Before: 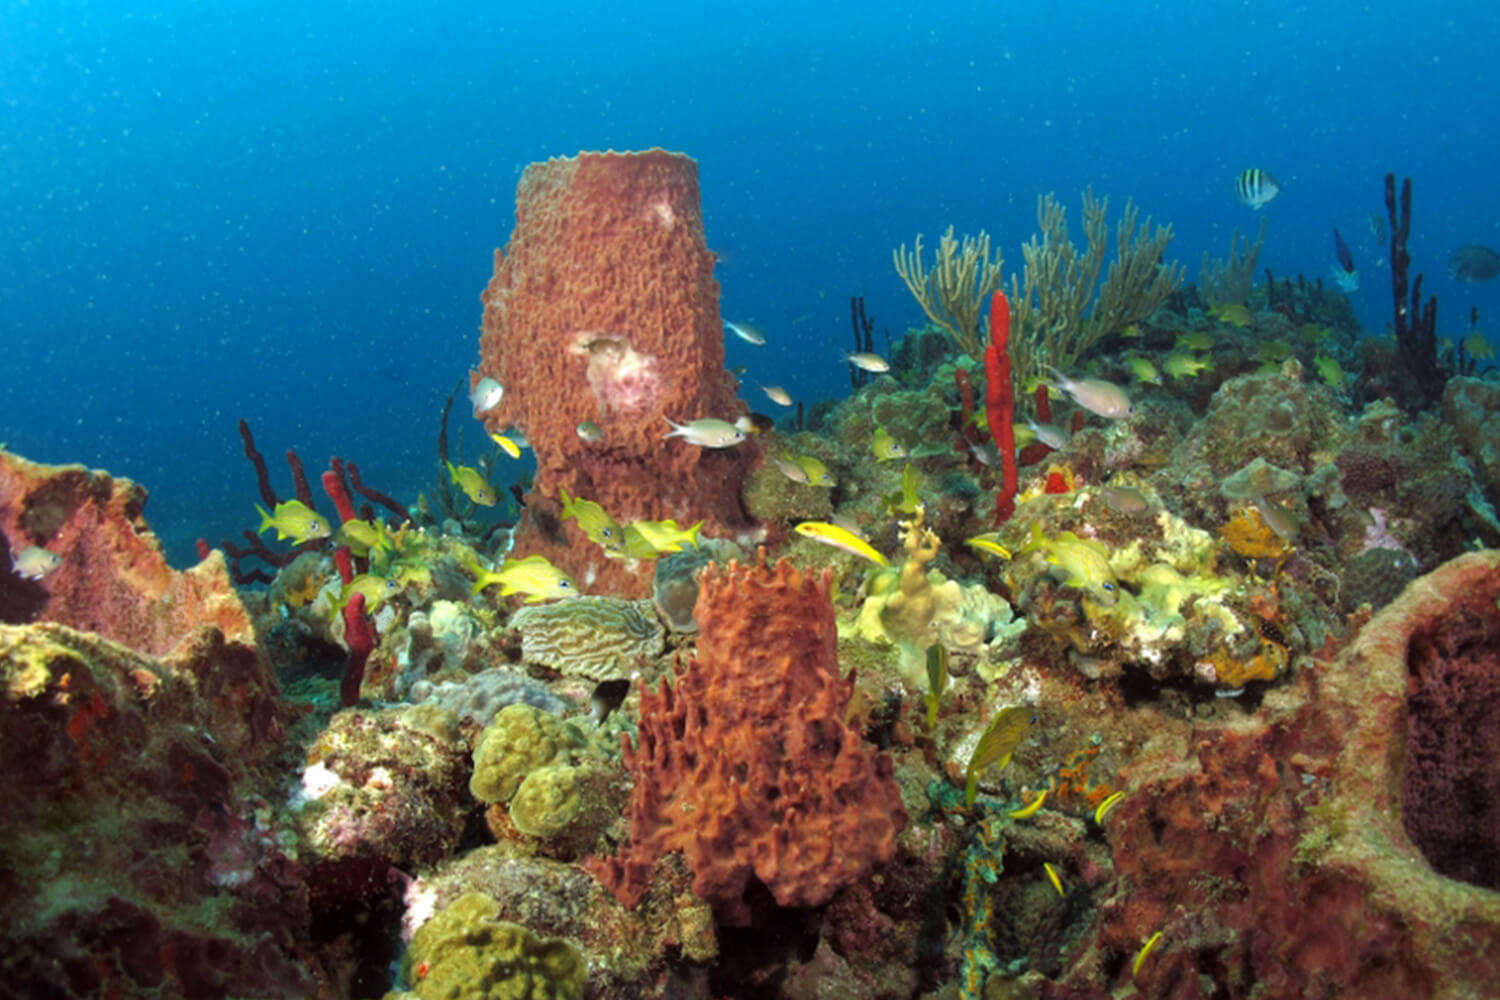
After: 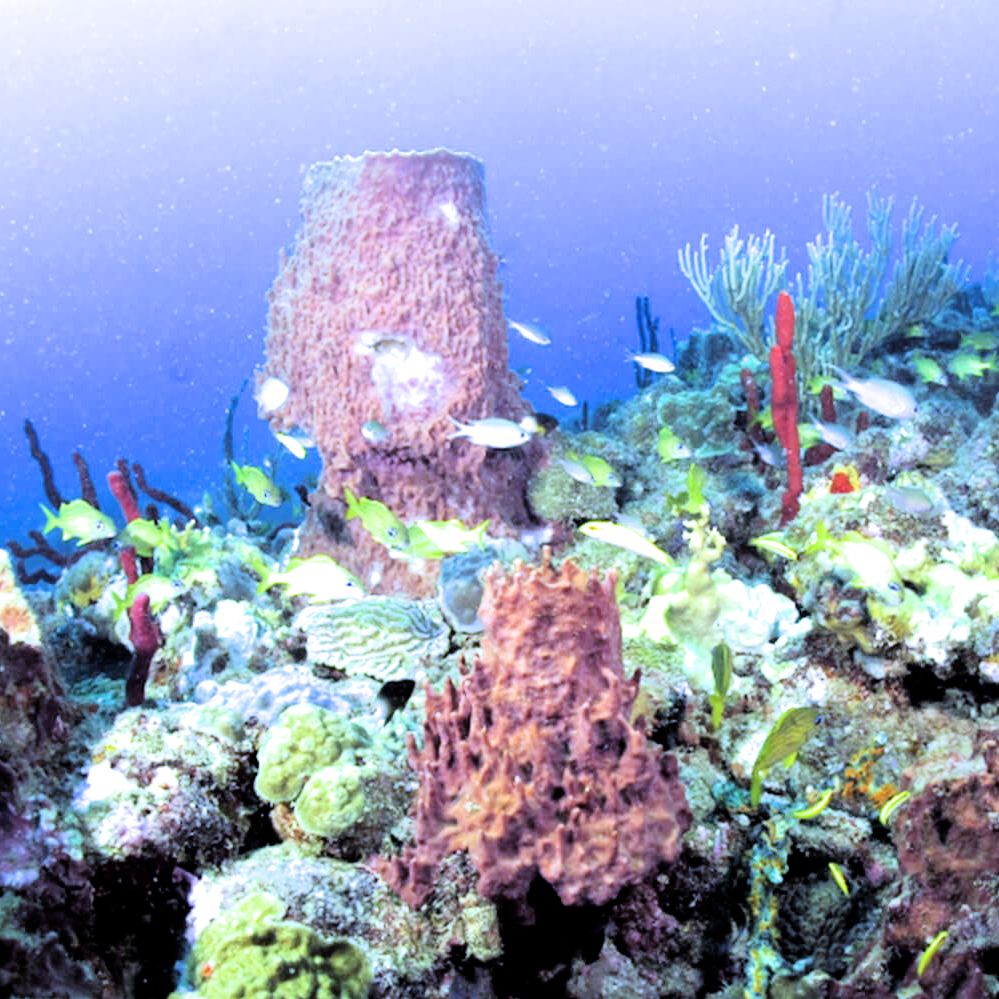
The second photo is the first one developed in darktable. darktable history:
crop and rotate: left 14.385%, right 18.948%
white balance: red 0.766, blue 1.537
filmic rgb: black relative exposure -4 EV, white relative exposure 3 EV, hardness 3.02, contrast 1.4
exposure: black level correction 0, exposure 1.45 EV, compensate exposure bias true, compensate highlight preservation false
